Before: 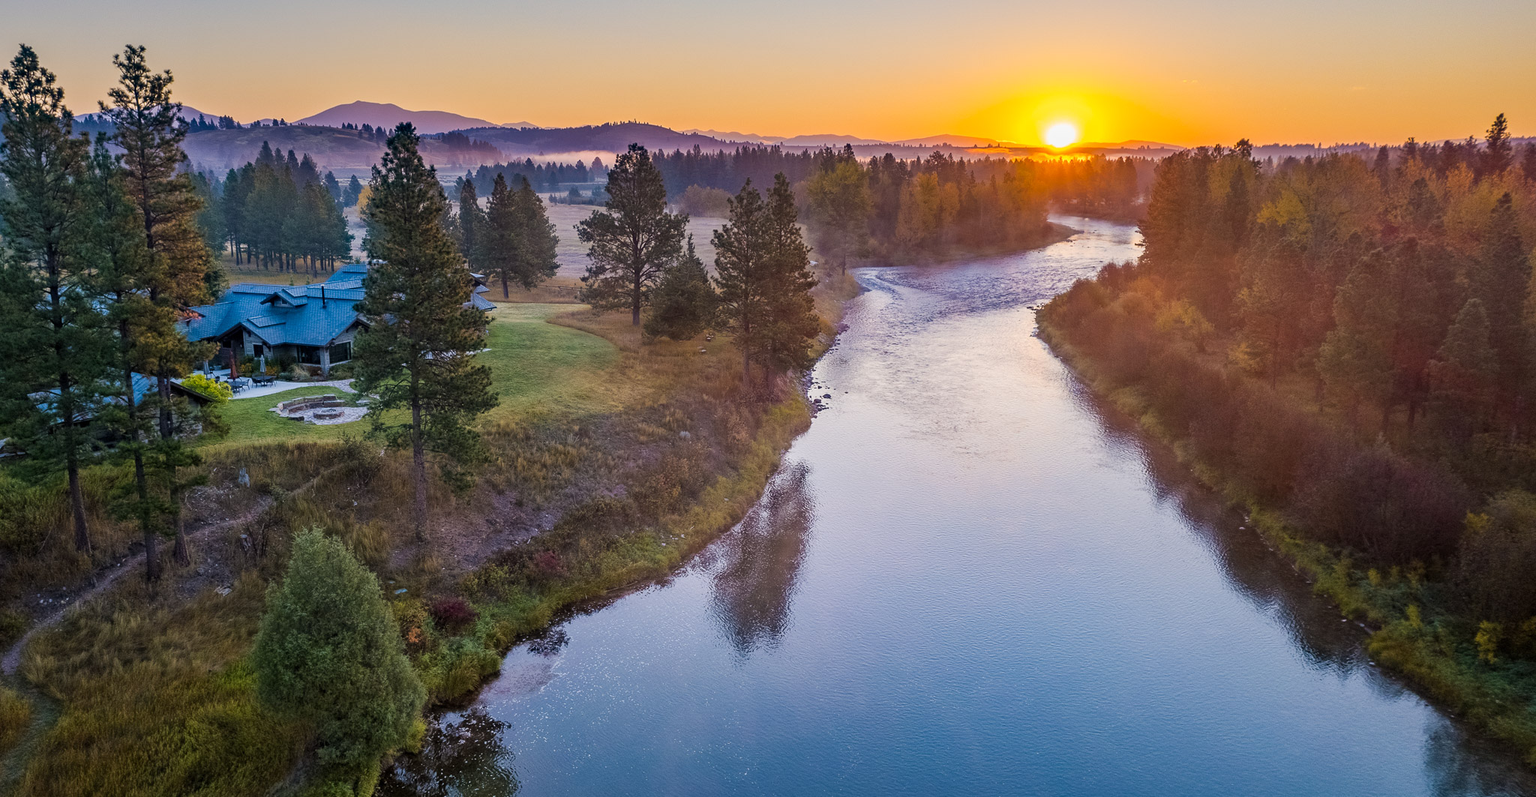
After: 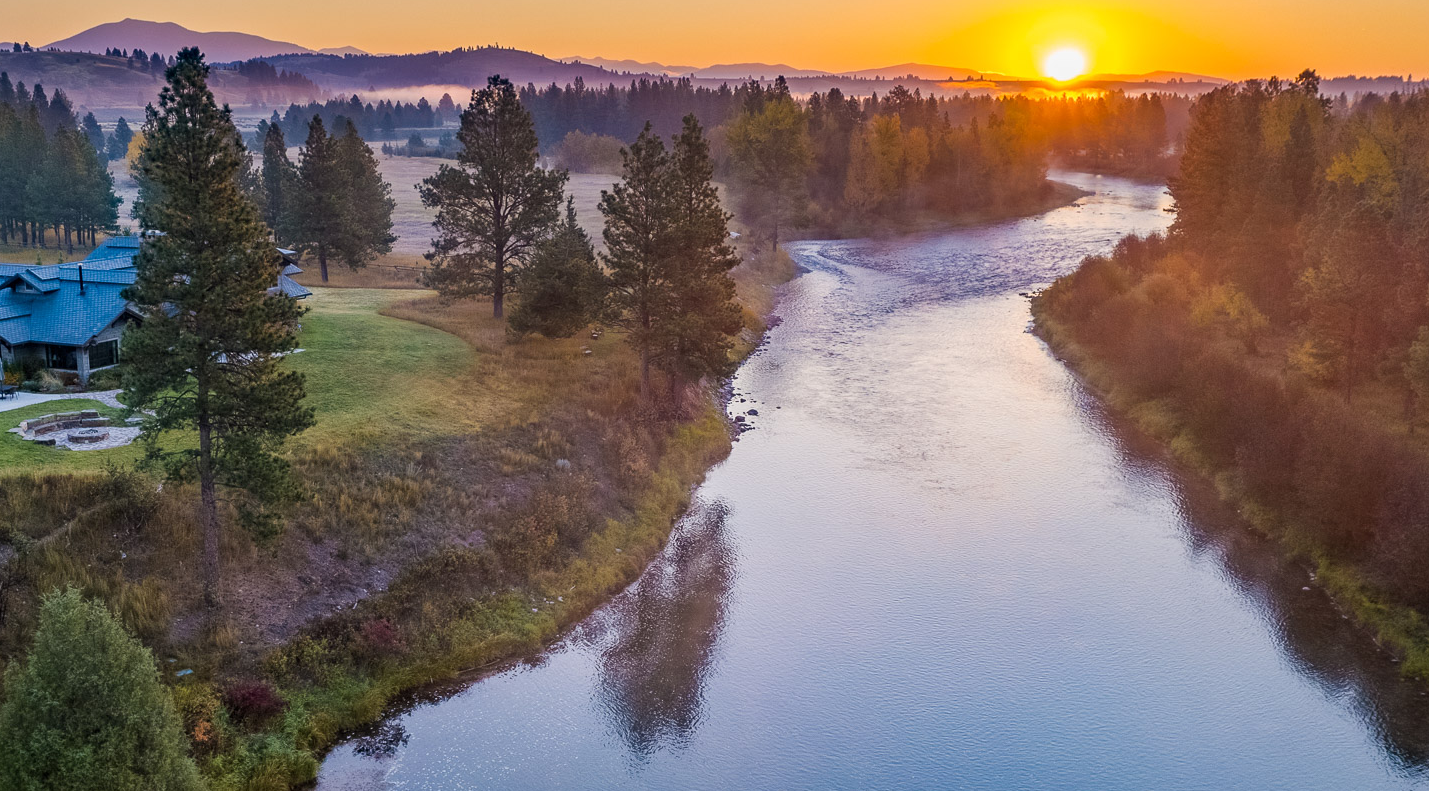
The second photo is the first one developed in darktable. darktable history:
crop and rotate: left 17.131%, top 10.922%, right 13.046%, bottom 14.587%
